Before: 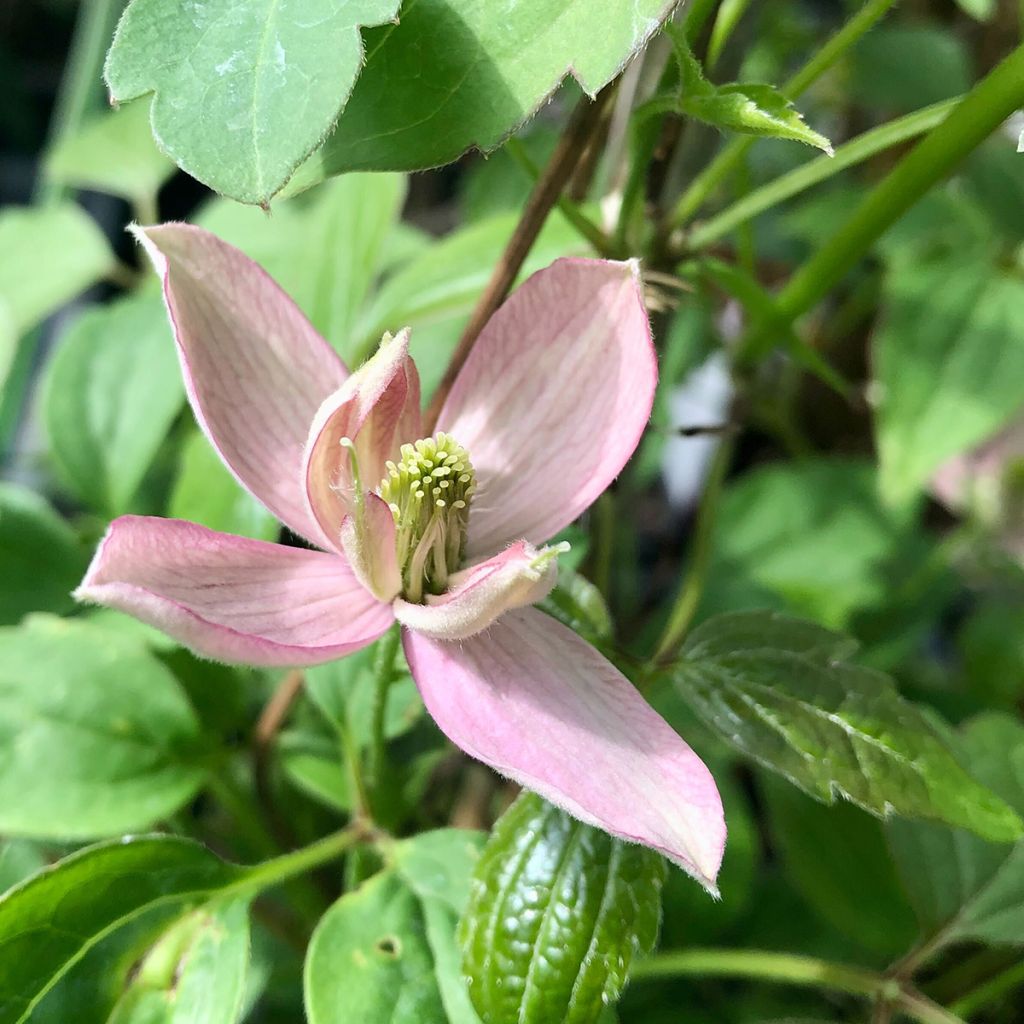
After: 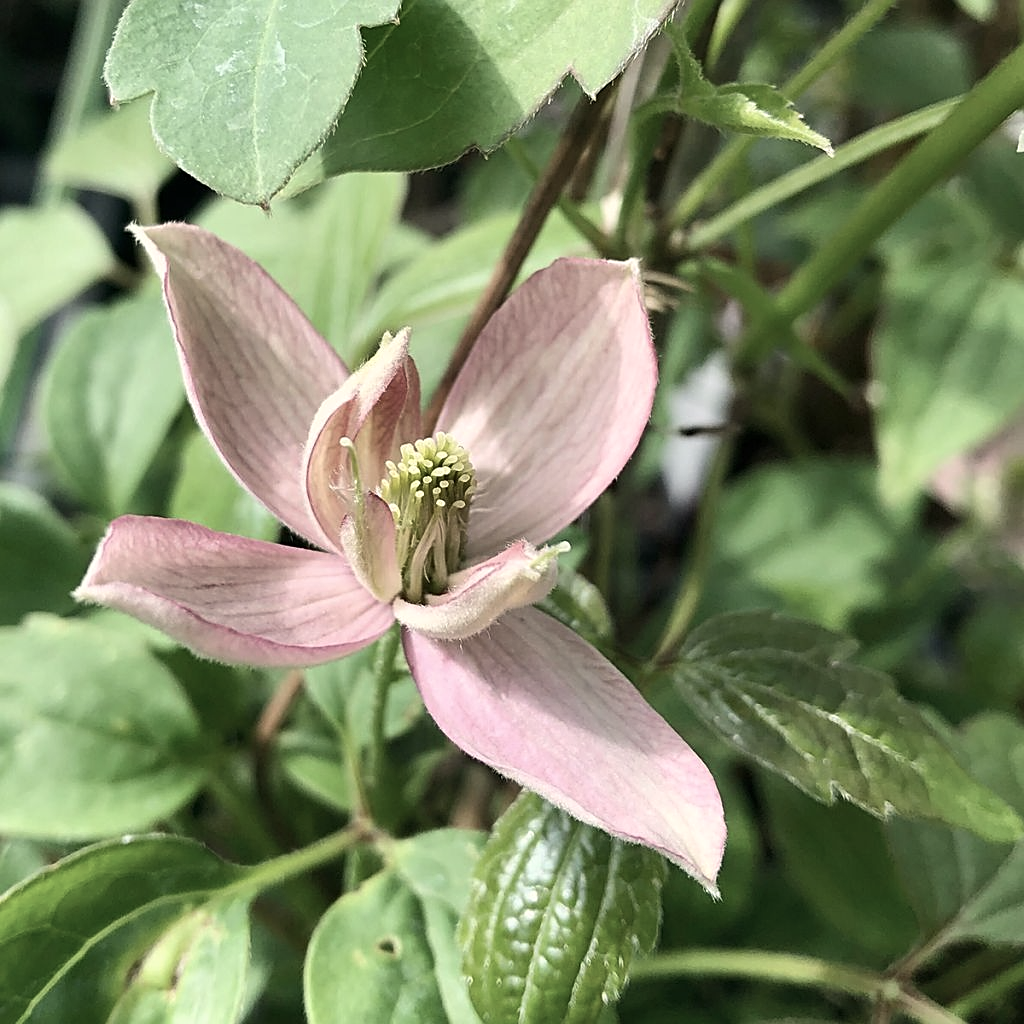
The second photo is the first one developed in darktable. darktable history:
contrast brightness saturation: contrast 0.1, saturation -0.36
sharpen: on, module defaults
shadows and highlights: soften with gaussian
white balance: red 1.045, blue 0.932
